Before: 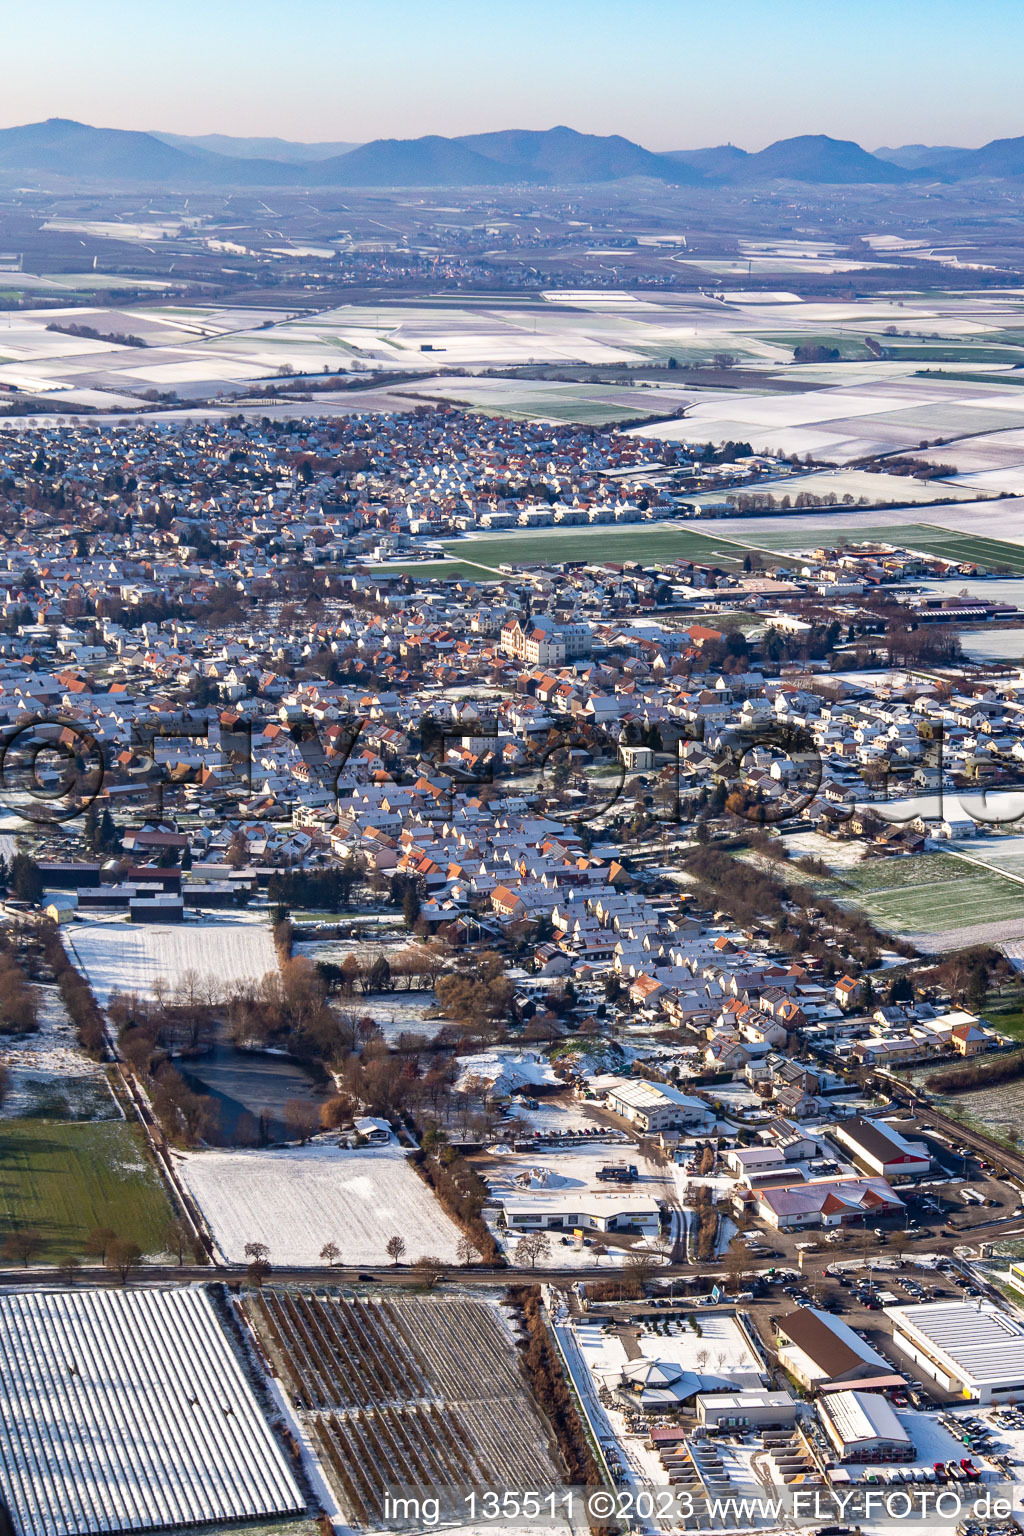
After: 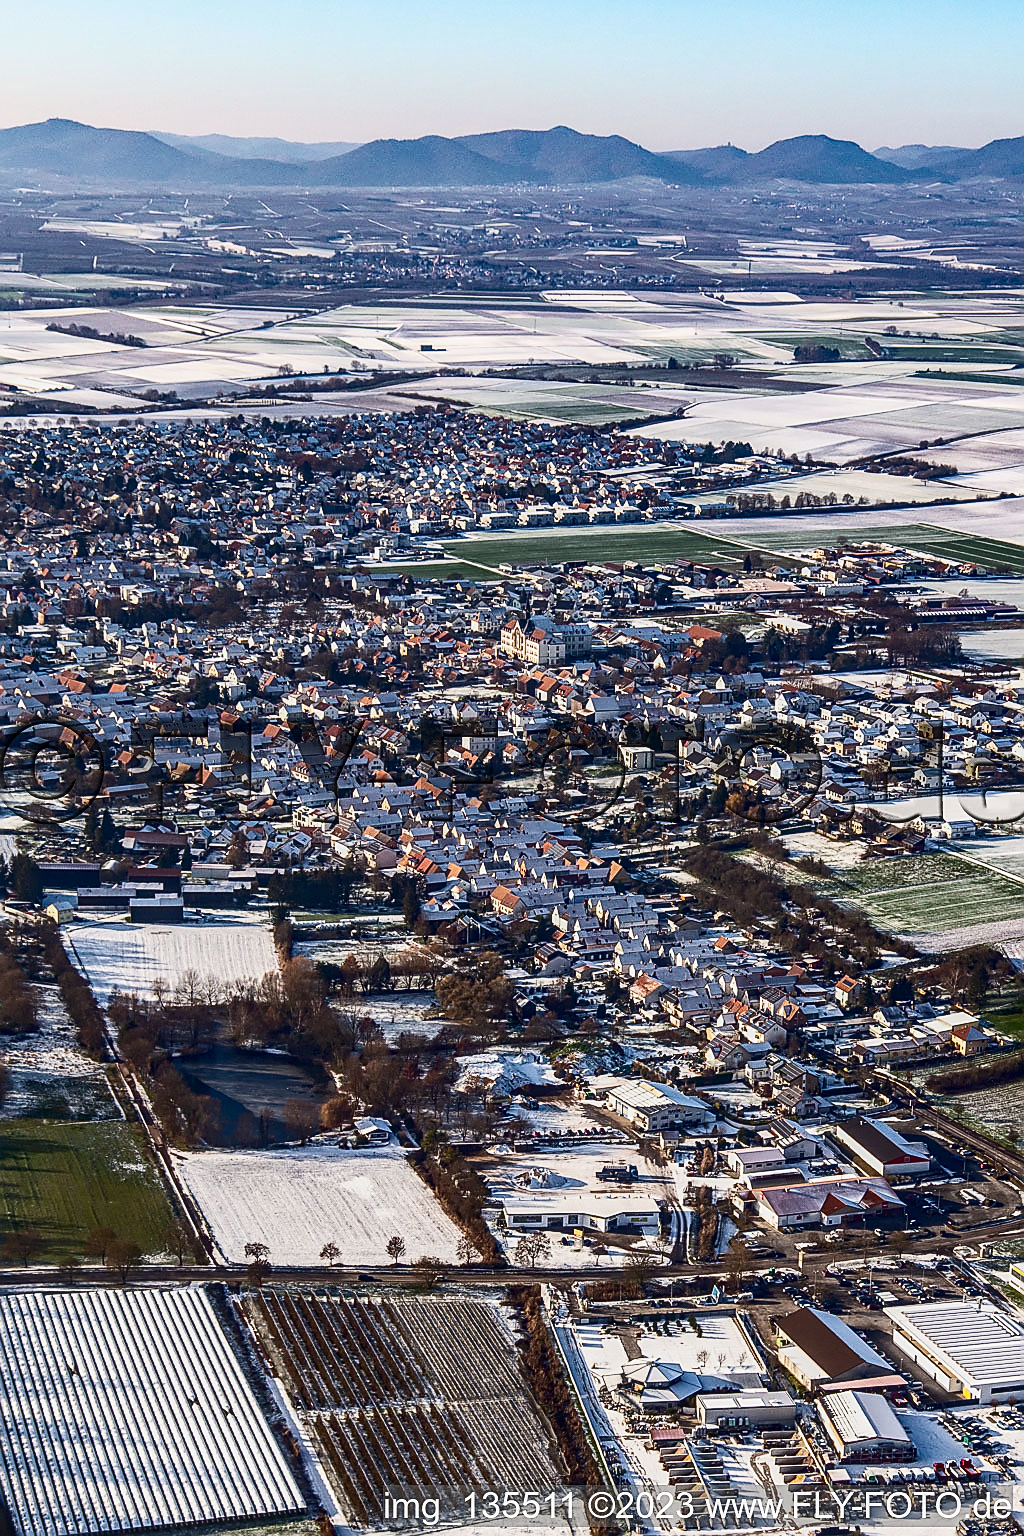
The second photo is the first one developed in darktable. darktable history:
sharpen: radius 1.401, amount 1.242, threshold 0.802
local contrast: on, module defaults
contrast brightness saturation: contrast 0.296
tone equalizer: -8 EV 0.24 EV, -7 EV 0.397 EV, -6 EV 0.446 EV, -5 EV 0.281 EV, -3 EV -0.282 EV, -2 EV -0.433 EV, -1 EV -0.426 EV, +0 EV -0.279 EV
